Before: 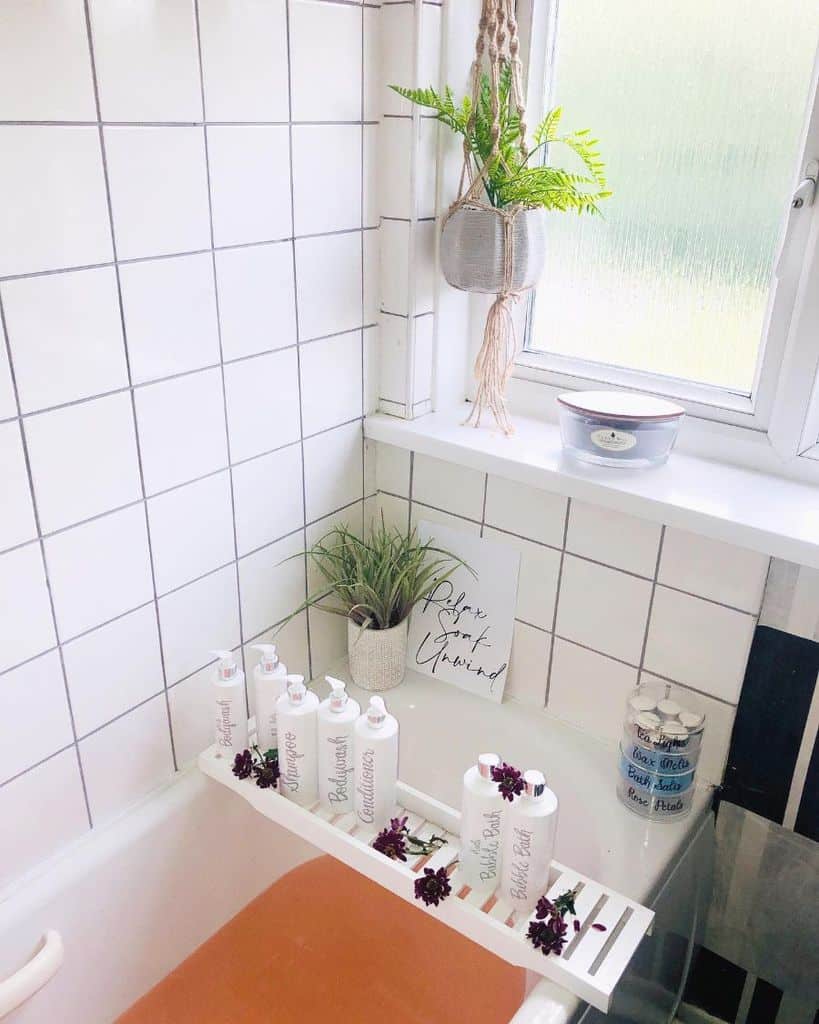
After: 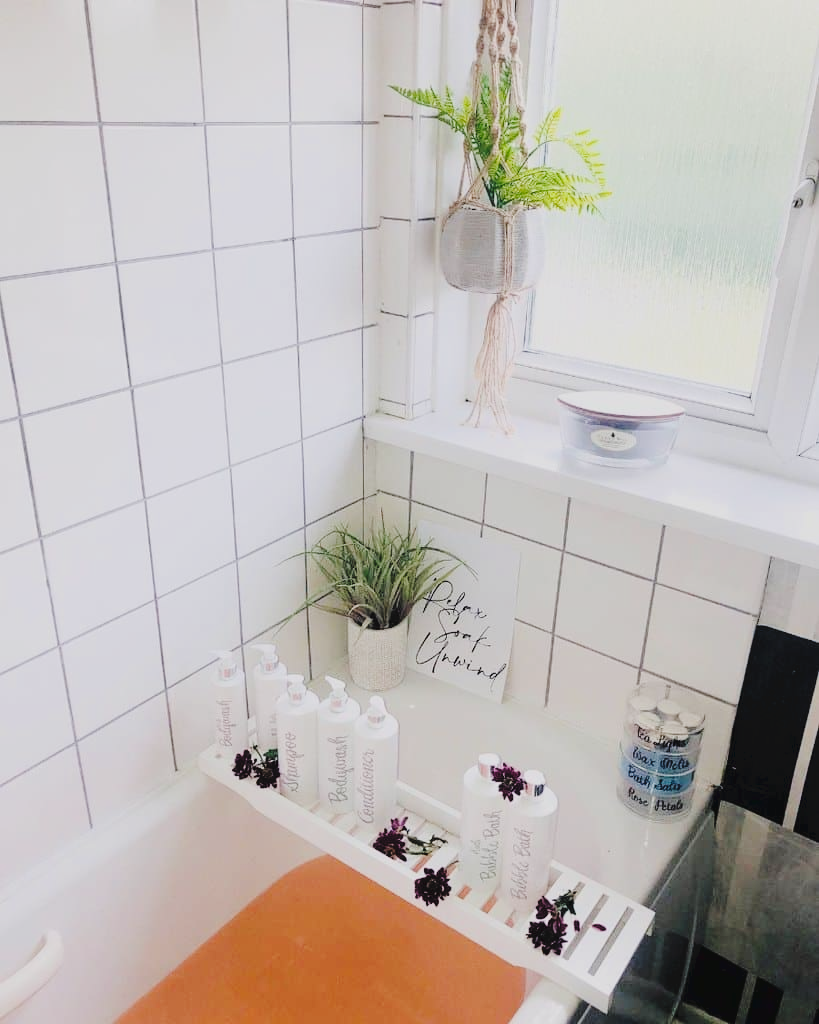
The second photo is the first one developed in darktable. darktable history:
filmic rgb: black relative exposure -7.76 EV, white relative exposure 4.39 EV, hardness 3.76, latitude 50.22%, contrast 1.101, iterations of high-quality reconstruction 0
tone curve: curves: ch0 [(0, 0) (0.003, 0.054) (0.011, 0.058) (0.025, 0.069) (0.044, 0.087) (0.069, 0.1) (0.1, 0.123) (0.136, 0.152) (0.177, 0.183) (0.224, 0.234) (0.277, 0.291) (0.335, 0.367) (0.399, 0.441) (0.468, 0.524) (0.543, 0.6) (0.623, 0.673) (0.709, 0.744) (0.801, 0.812) (0.898, 0.89) (1, 1)], preserve colors none
